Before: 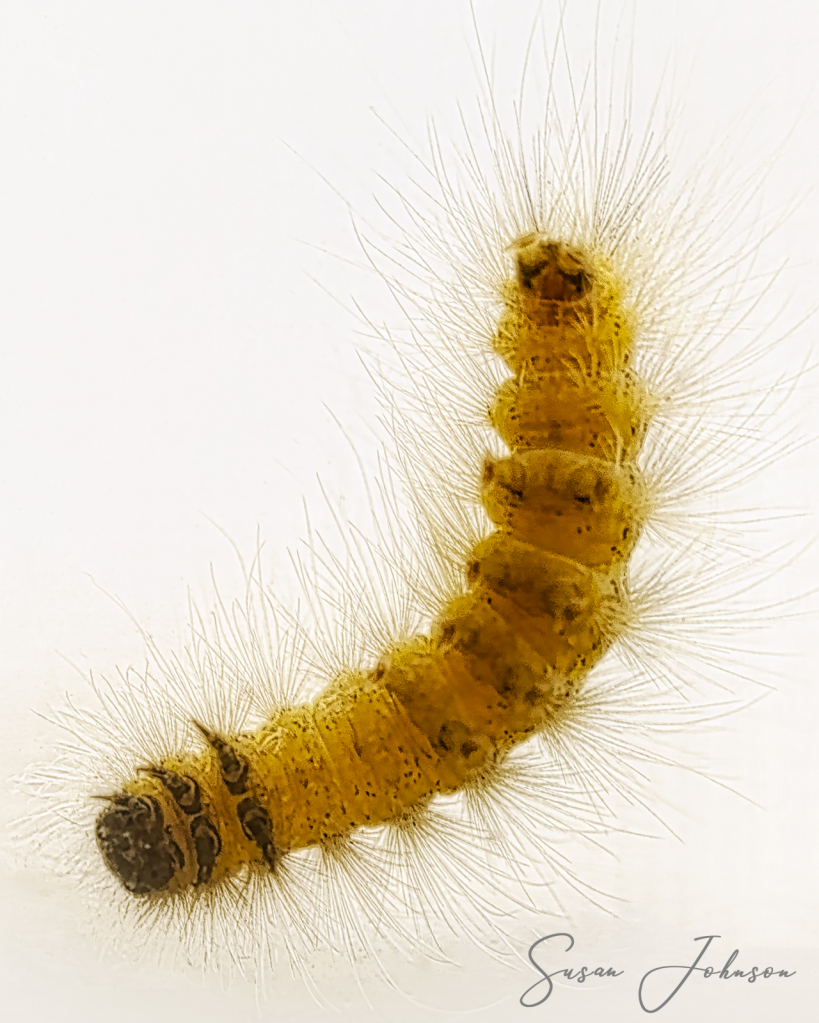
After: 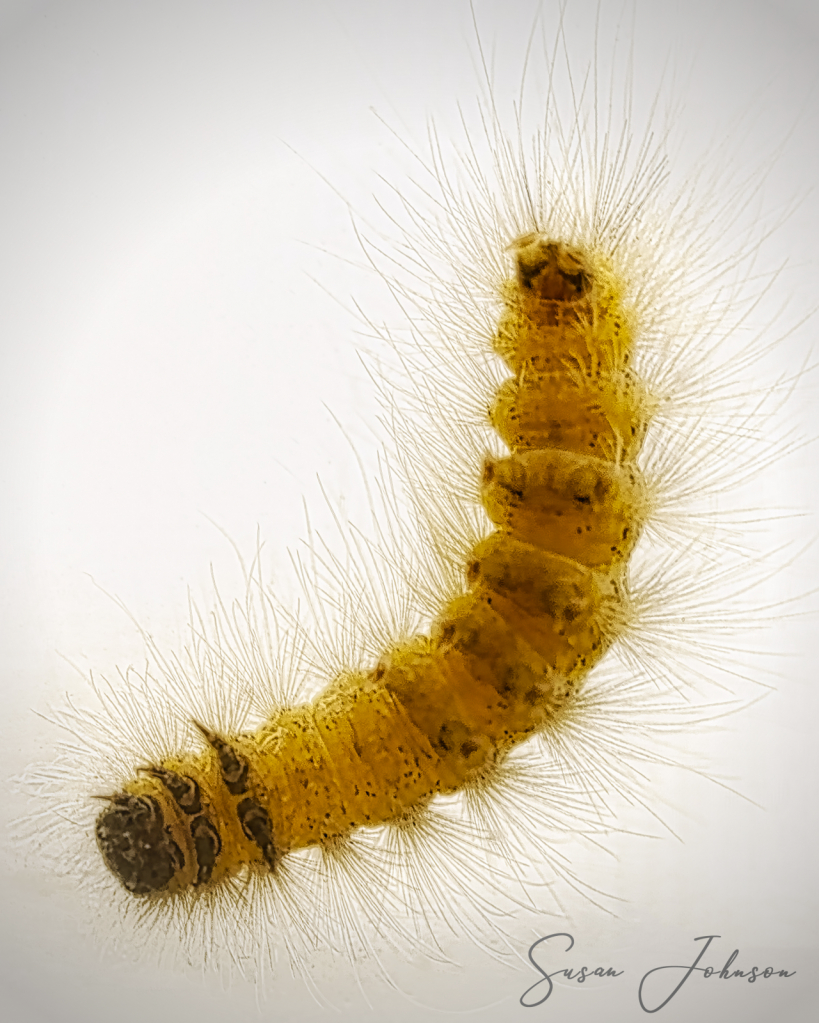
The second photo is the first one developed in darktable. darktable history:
vignetting: fall-off start 71.49%, saturation -0.026
